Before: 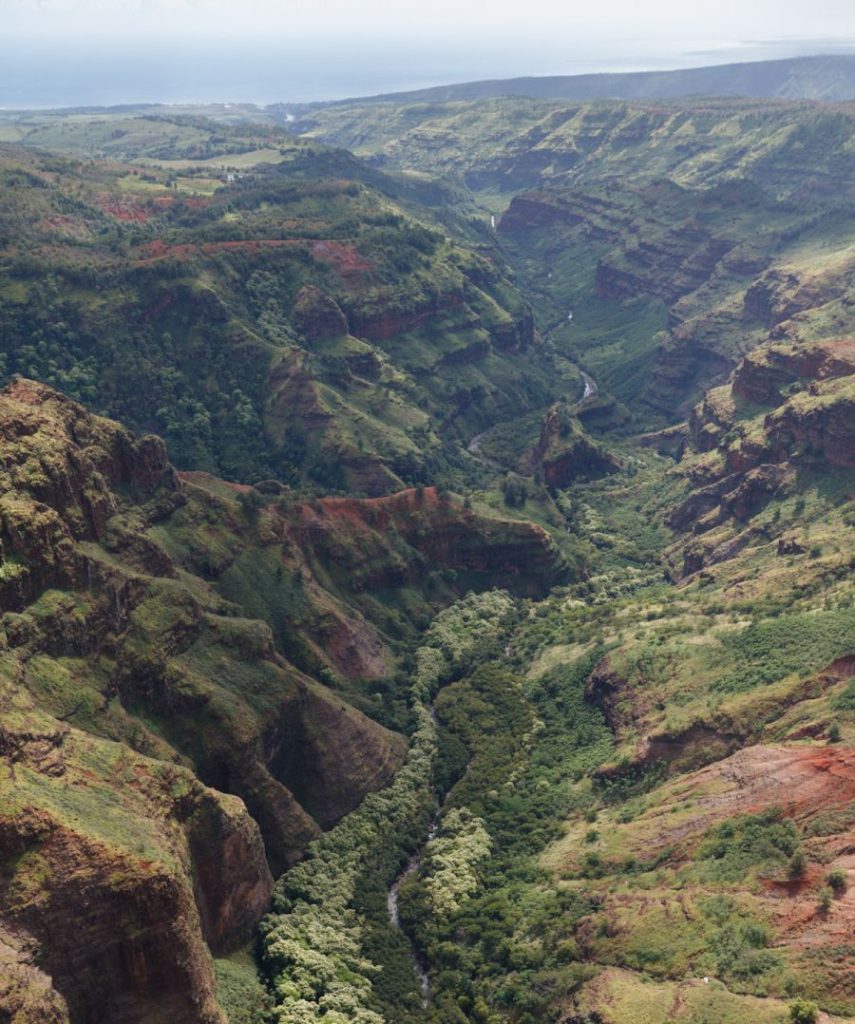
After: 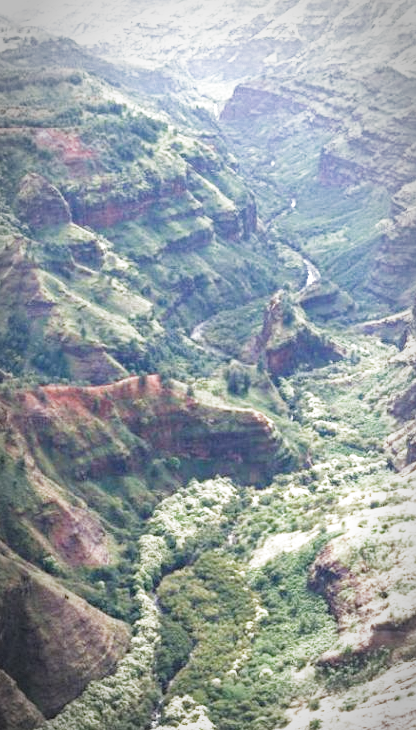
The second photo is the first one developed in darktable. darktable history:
filmic rgb: black relative exposure -9.41 EV, white relative exposure 3.06 EV, hardness 6.09, add noise in highlights 0.102, color science v4 (2020), type of noise poissonian
exposure: black level correction 0, exposure 2.109 EV, compensate exposure bias true, compensate highlight preservation false
haze removal: compatibility mode true, adaptive false
crop: left 32.507%, top 11%, right 18.779%, bottom 17.615%
vignetting: automatic ratio true
